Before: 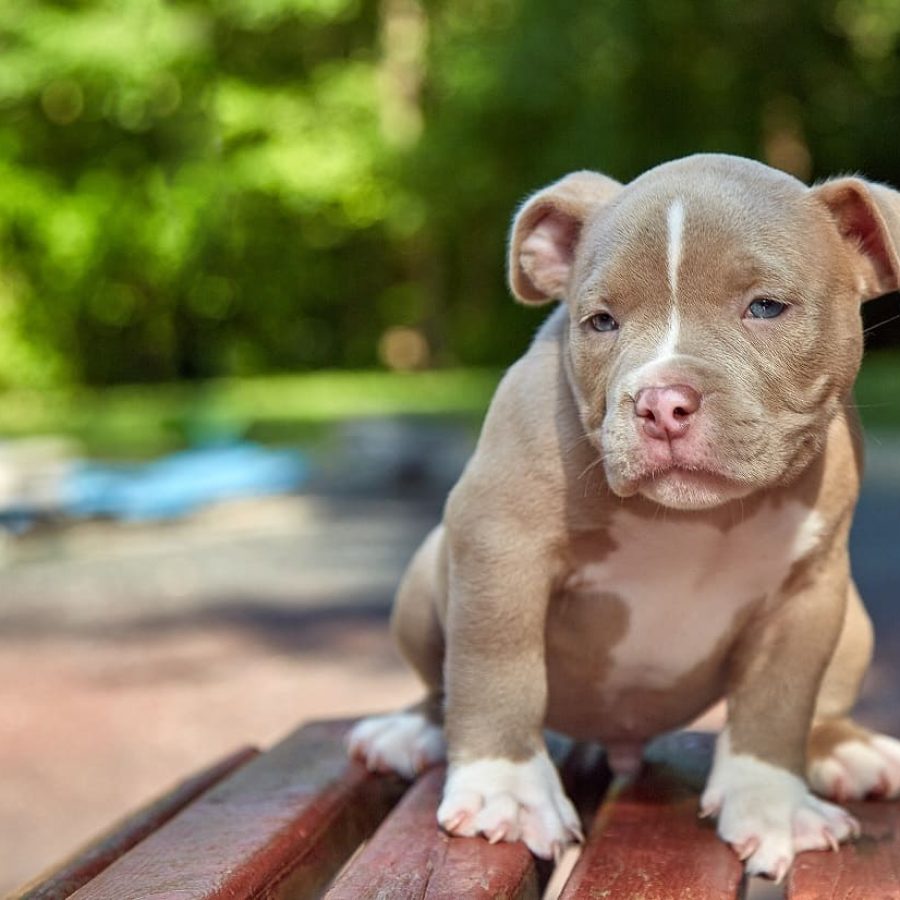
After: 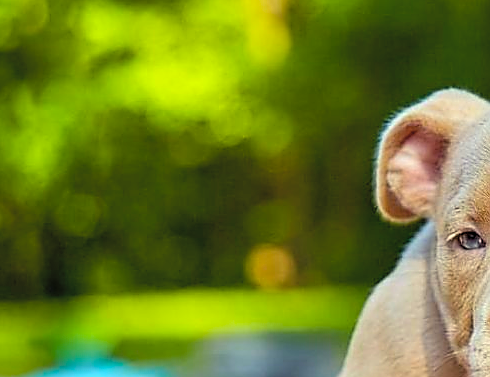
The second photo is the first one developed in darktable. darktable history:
contrast brightness saturation: brightness 0.131
sharpen: radius 1.404, amount 1.24, threshold 0.72
color balance rgb: shadows lift › luminance -19.844%, highlights gain › luminance 5.689%, highlights gain › chroma 2.522%, highlights gain › hue 92.25°, linear chroma grading › global chroma 15.616%, perceptual saturation grading › global saturation 30.82%, global vibrance 20%
shadows and highlights: shadows 13.67, white point adjustment 1.17, highlights -0.231, soften with gaussian
crop: left 14.836%, top 9.211%, right 30.644%, bottom 48.892%
